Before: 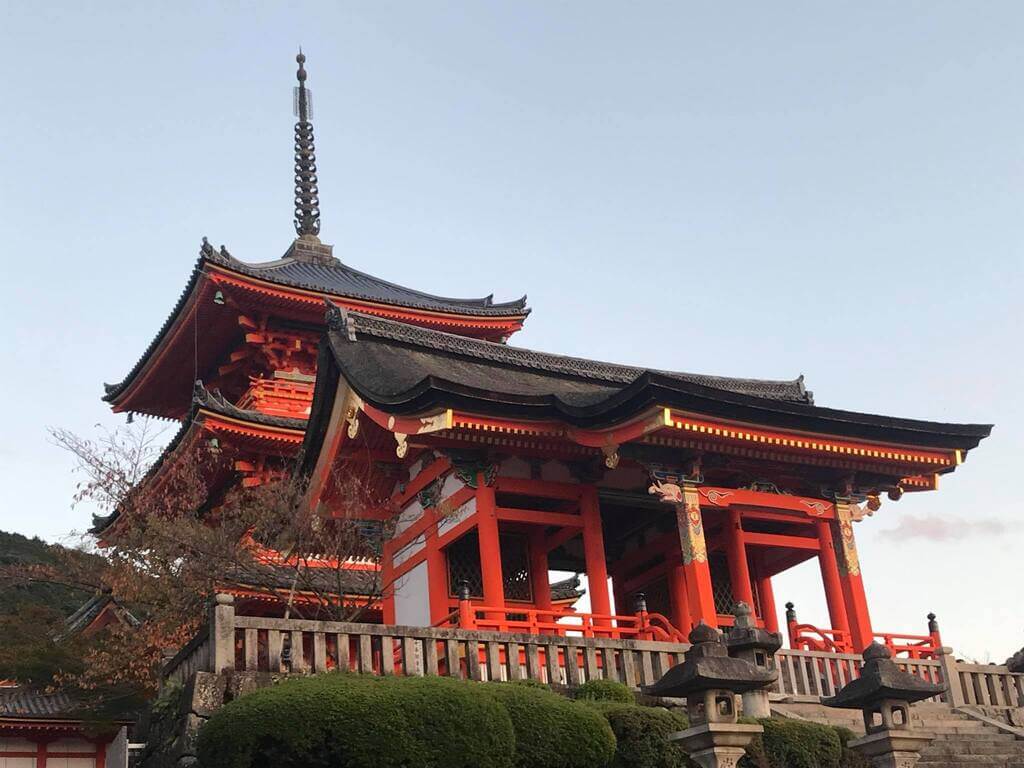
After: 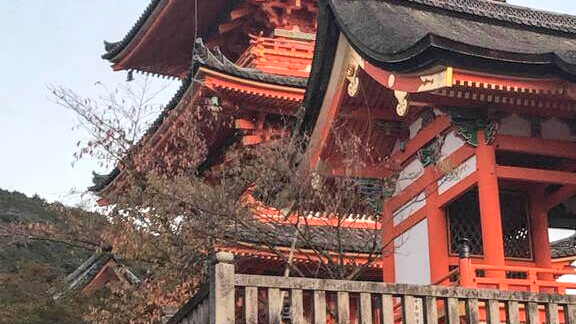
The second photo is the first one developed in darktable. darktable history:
crop: top 44.599%, right 43.353%, bottom 13.089%
contrast brightness saturation: contrast 0.139, brightness 0.229
local contrast: detail 130%
shadows and highlights: radius 118.91, shadows 41.95, highlights -62.11, soften with gaussian
